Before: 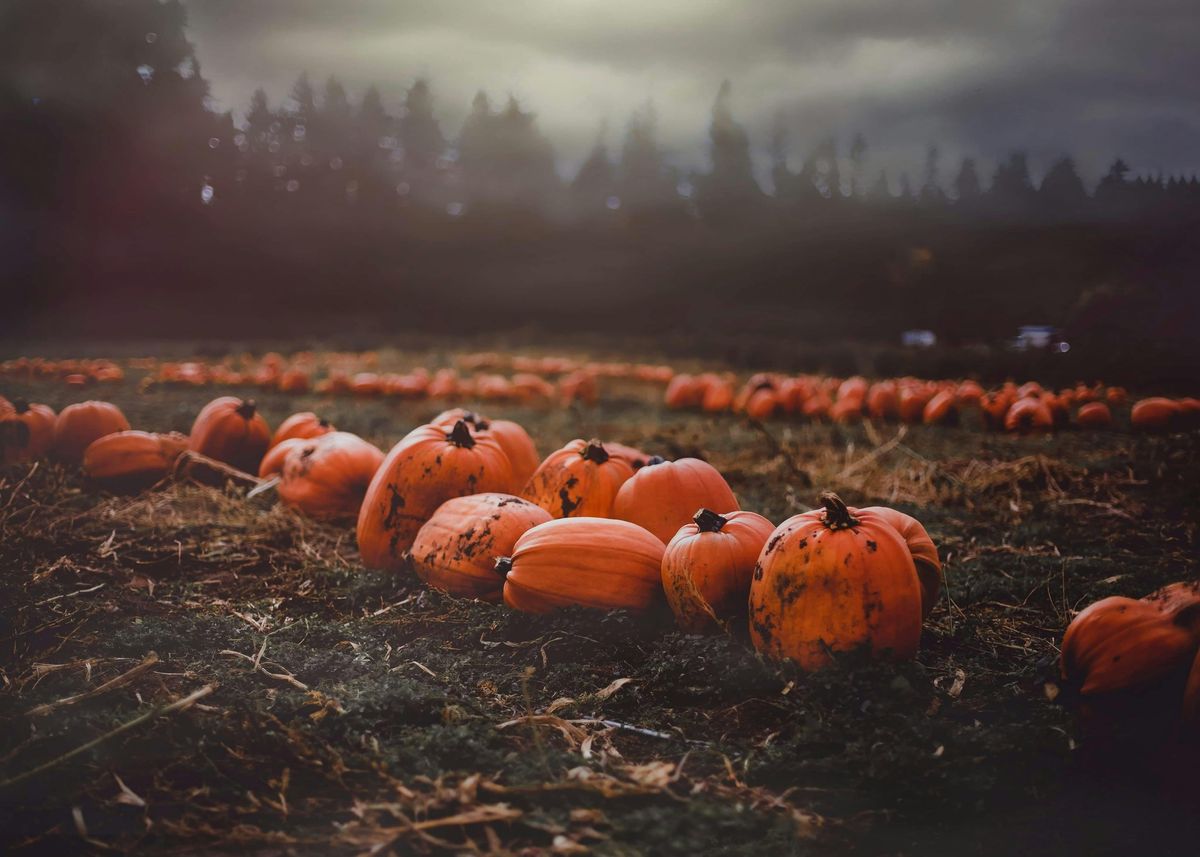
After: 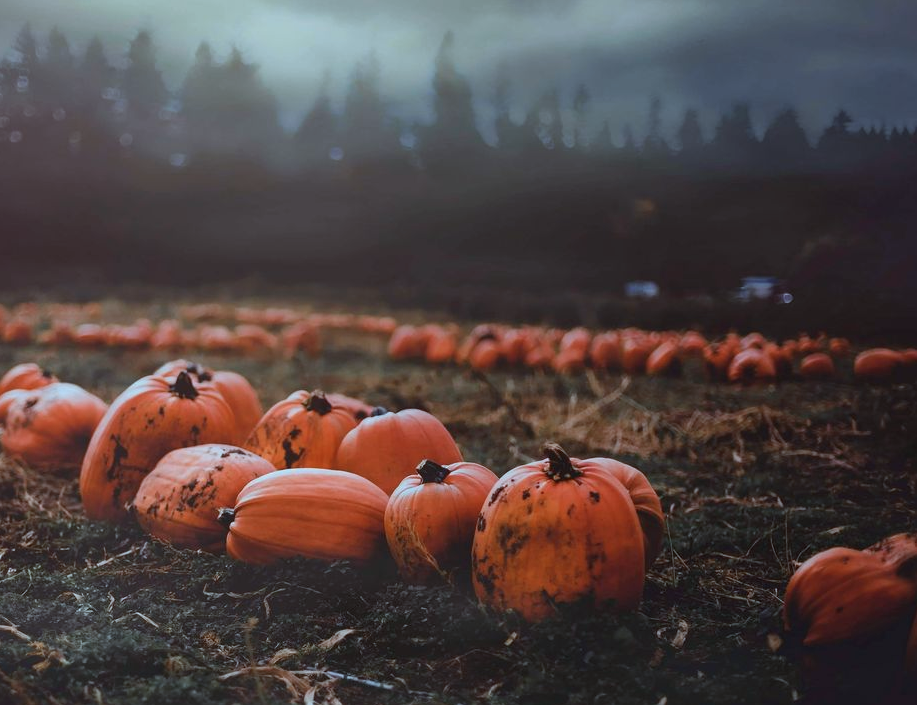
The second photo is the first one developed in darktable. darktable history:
color correction: highlights a* -10.69, highlights b* -19.19
crop: left 23.095%, top 5.827%, bottom 11.854%
